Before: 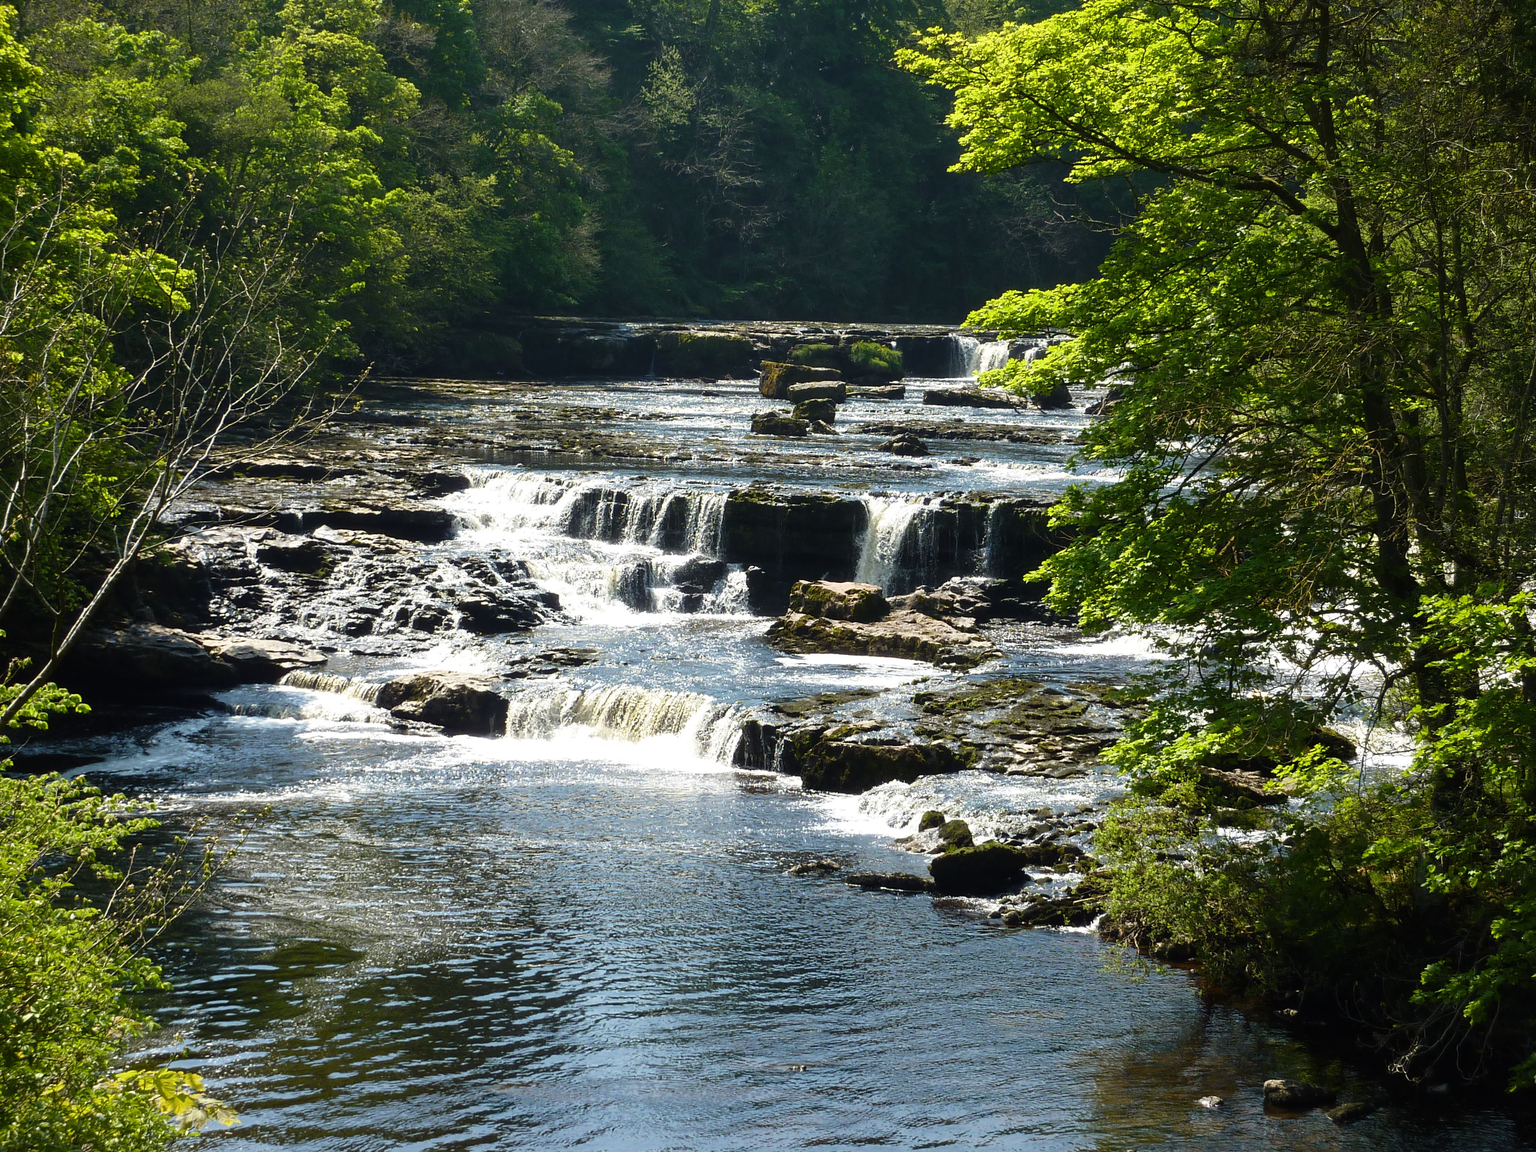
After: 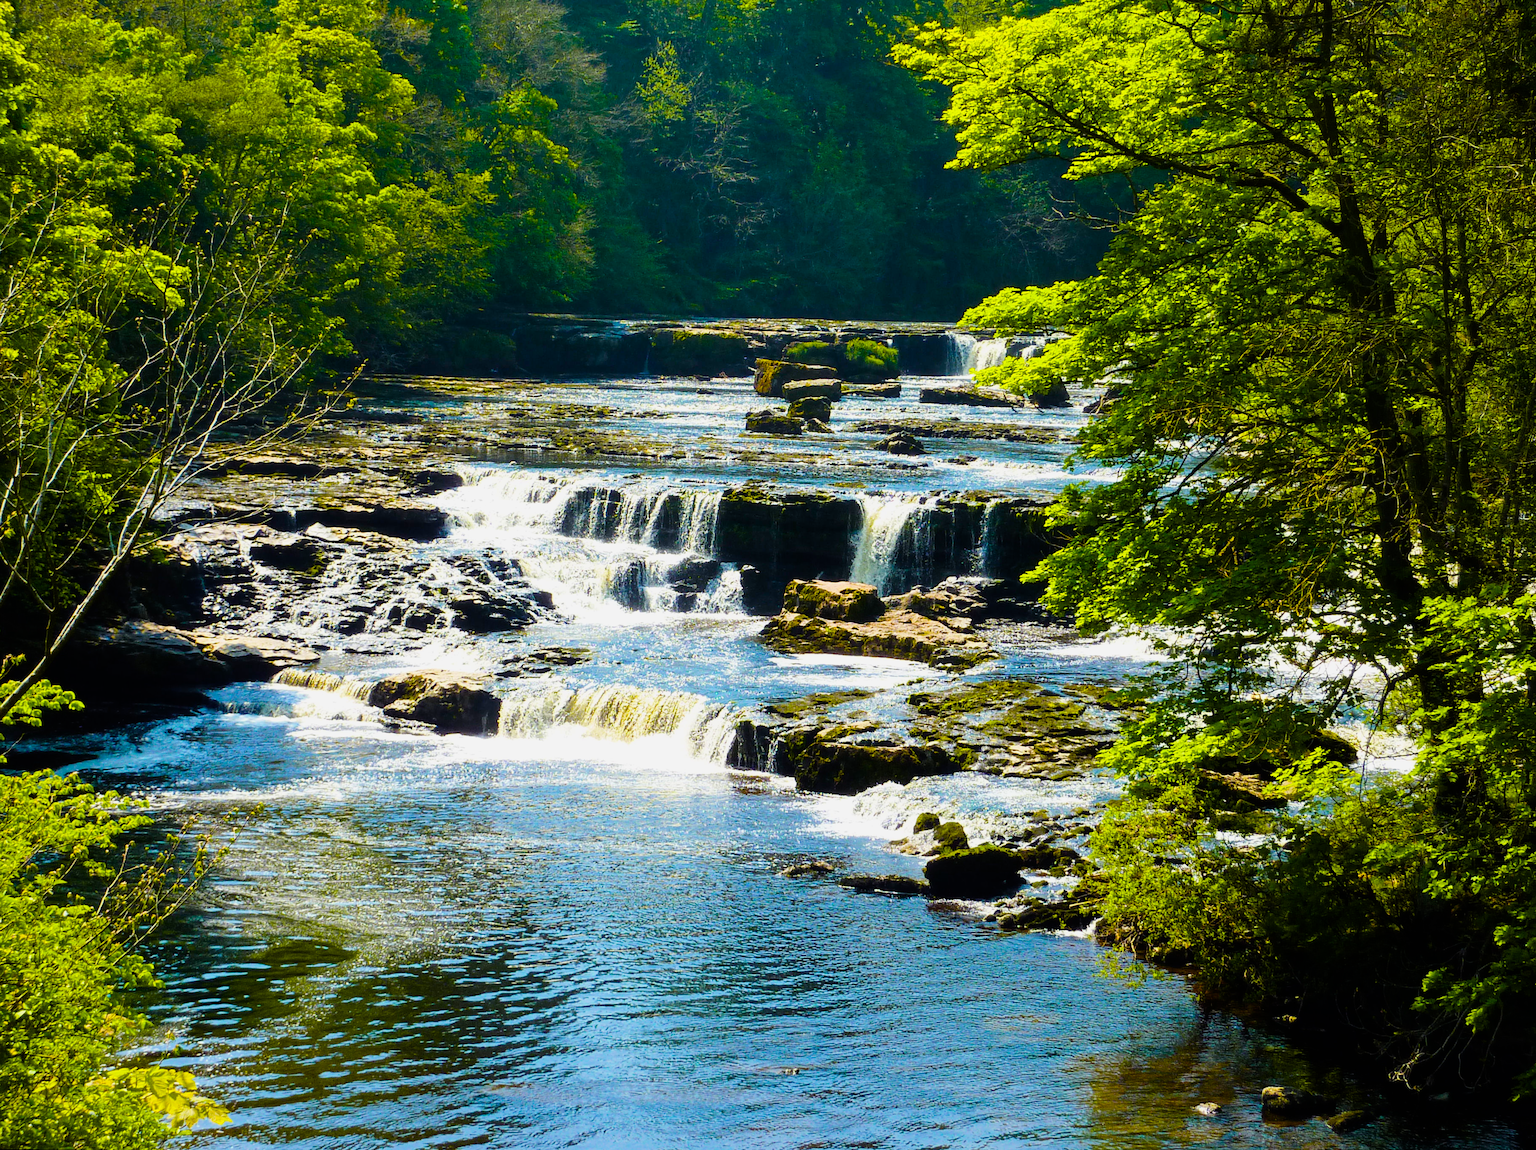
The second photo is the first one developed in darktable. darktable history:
filmic rgb: black relative exposure -7.65 EV, white relative exposure 4.56 EV, hardness 3.61
color balance rgb: linear chroma grading › global chroma 42%, perceptual saturation grading › global saturation 42%, perceptual brilliance grading › global brilliance 25%, global vibrance 33%
rotate and perspective: rotation 0.192°, lens shift (horizontal) -0.015, crop left 0.005, crop right 0.996, crop top 0.006, crop bottom 0.99
